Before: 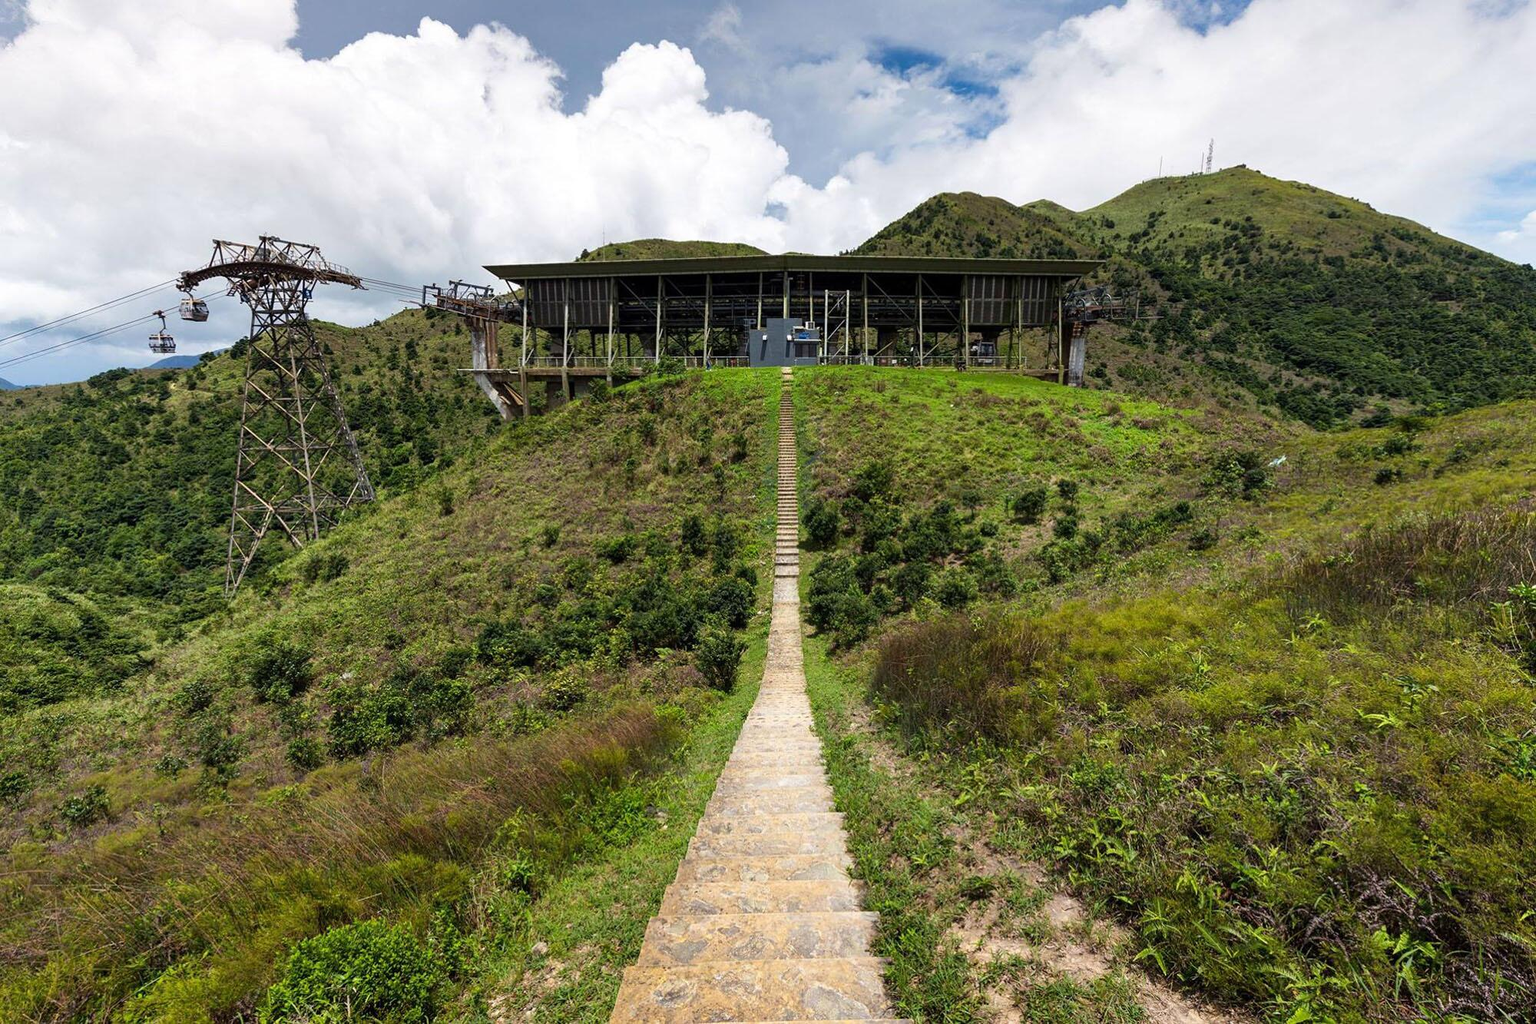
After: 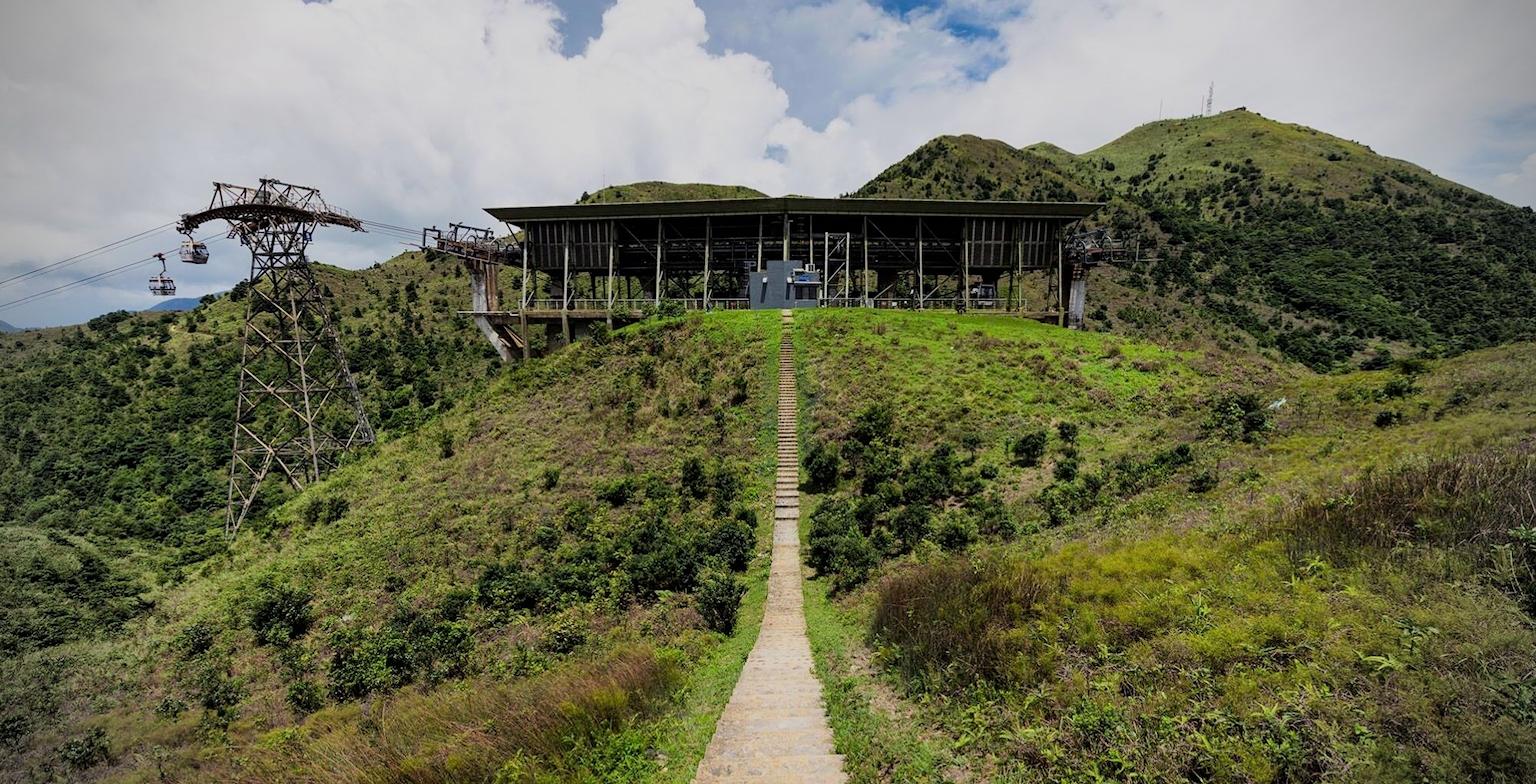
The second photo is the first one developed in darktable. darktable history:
crop: top 5.667%, bottom 17.637%
filmic rgb: black relative exposure -7.65 EV, white relative exposure 4.56 EV, hardness 3.61, color science v6 (2022)
vignetting: fall-off radius 31.48%, brightness -0.472
